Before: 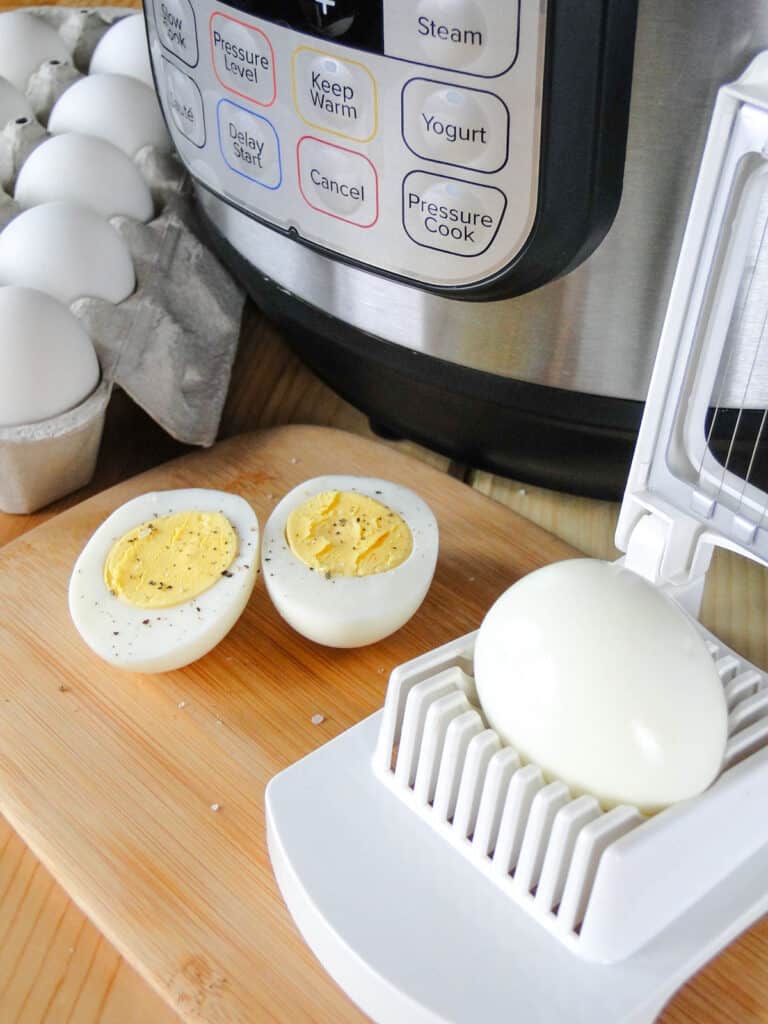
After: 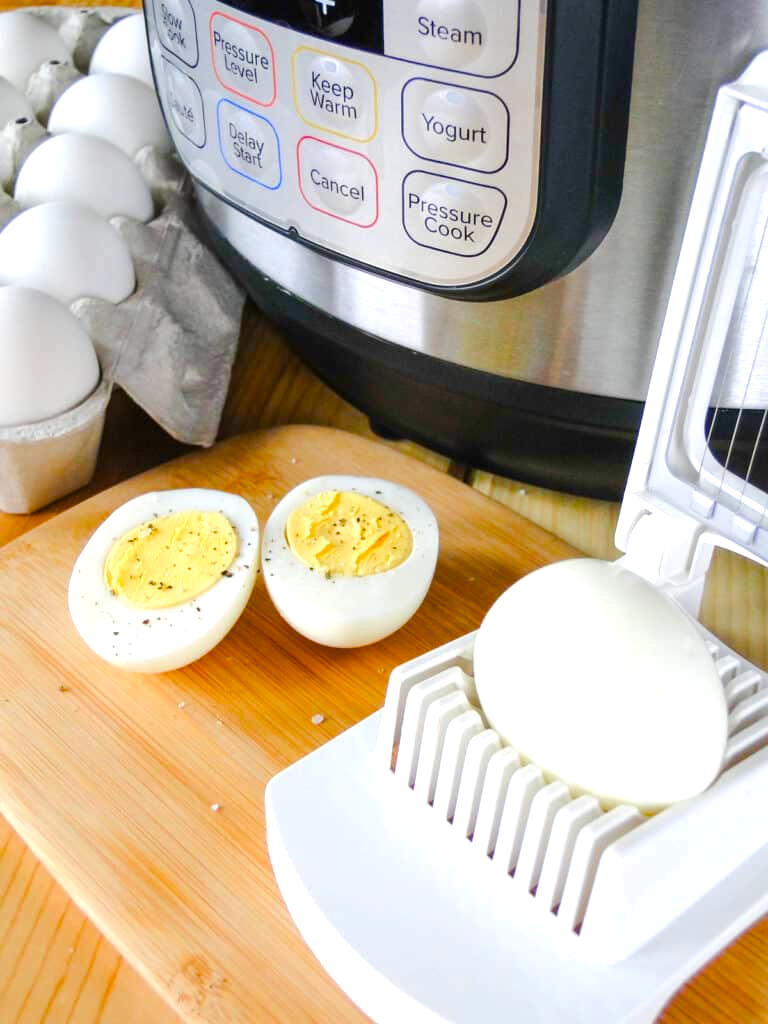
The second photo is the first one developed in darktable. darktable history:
color balance rgb: linear chroma grading › global chroma 9.021%, perceptual saturation grading › global saturation 0.411%, perceptual saturation grading › highlights -16.705%, perceptual saturation grading › mid-tones 32.778%, perceptual saturation grading › shadows 50.372%, perceptual brilliance grading › global brilliance 9.371%, perceptual brilliance grading › shadows 15.112%, global vibrance 20%
